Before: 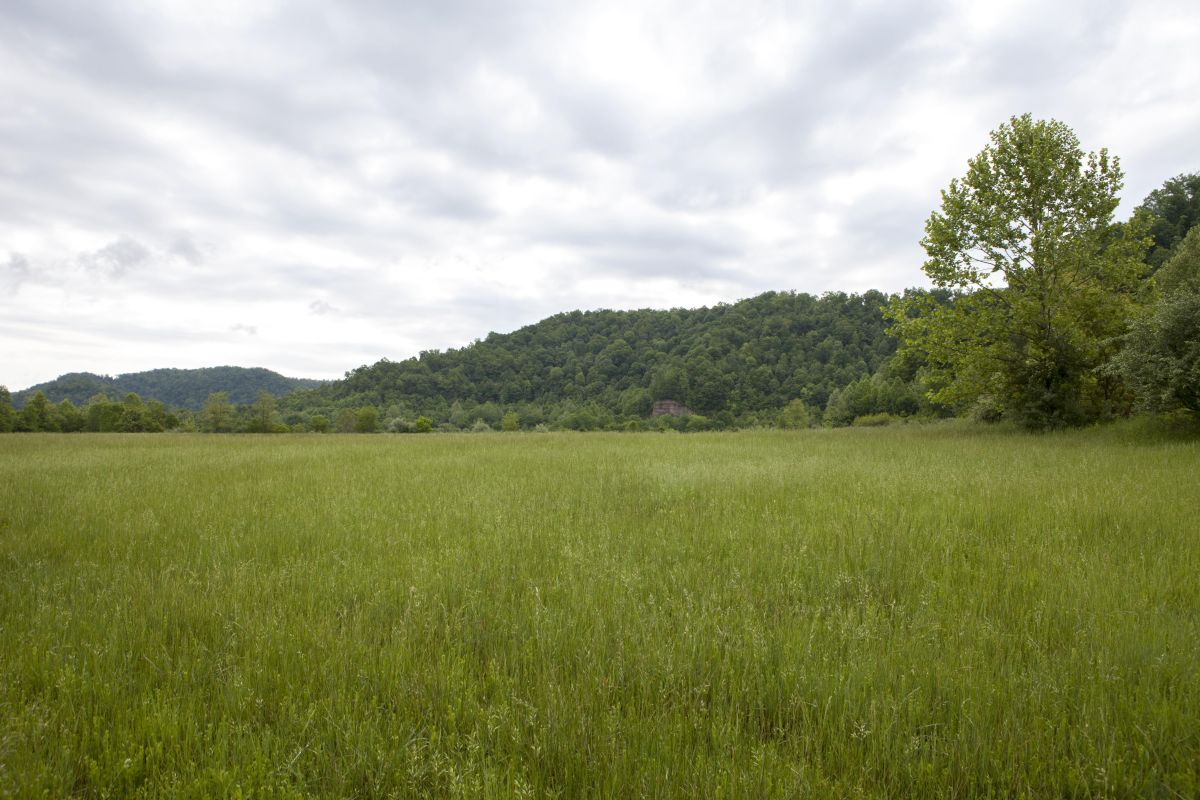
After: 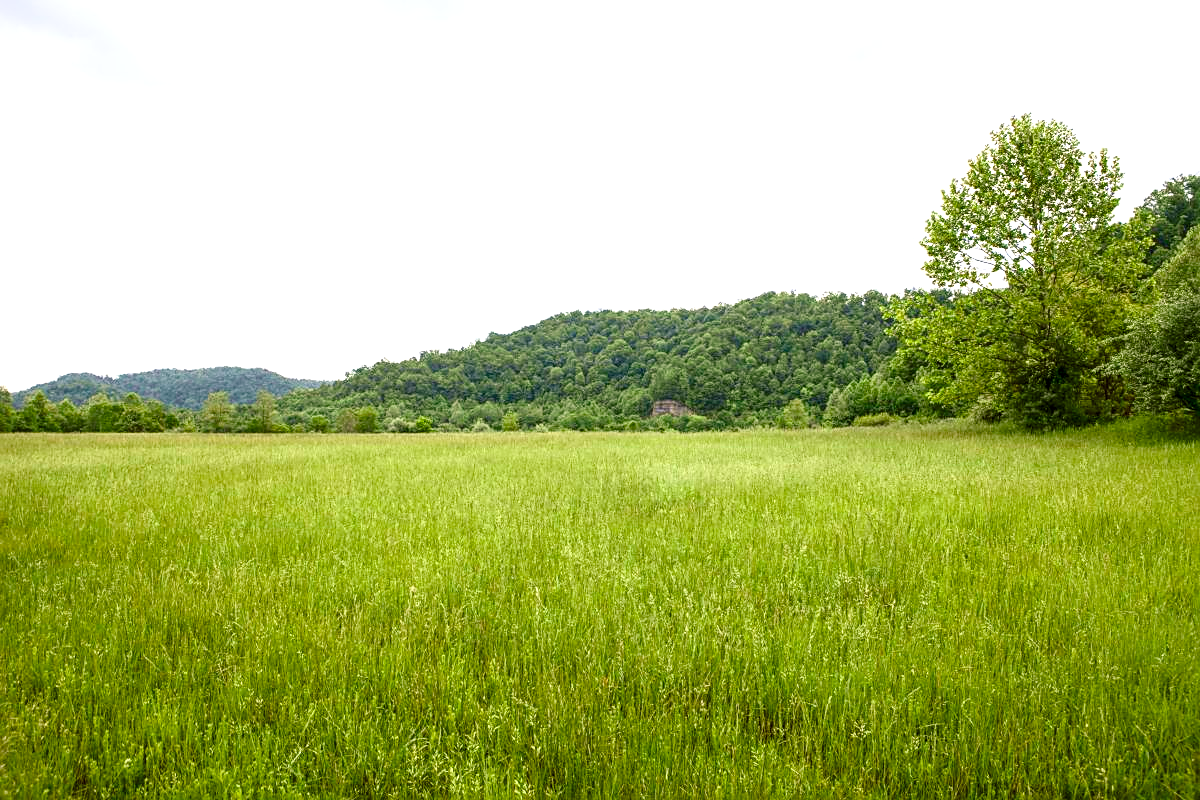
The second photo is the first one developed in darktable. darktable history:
color balance rgb: shadows lift › chroma 2.031%, shadows lift › hue 217.24°, perceptual saturation grading › global saturation 20.031%, perceptual saturation grading › highlights -19.935%, perceptual saturation grading › shadows 29.586%, global vibrance 24.606%
tone curve: curves: ch0 [(0, 0.011) (0.053, 0.026) (0.174, 0.115) (0.416, 0.417) (0.697, 0.758) (0.852, 0.902) (0.991, 0.981)]; ch1 [(0, 0) (0.264, 0.22) (0.407, 0.373) (0.463, 0.457) (0.492, 0.5) (0.512, 0.511) (0.54, 0.543) (0.585, 0.617) (0.659, 0.686) (0.78, 0.8) (1, 1)]; ch2 [(0, 0) (0.438, 0.449) (0.473, 0.469) (0.503, 0.5) (0.523, 0.534) (0.562, 0.591) (0.612, 0.627) (0.701, 0.707) (1, 1)], color space Lab, independent channels, preserve colors none
exposure: exposure 0.769 EV, compensate exposure bias true, compensate highlight preservation false
sharpen: on, module defaults
local contrast: on, module defaults
